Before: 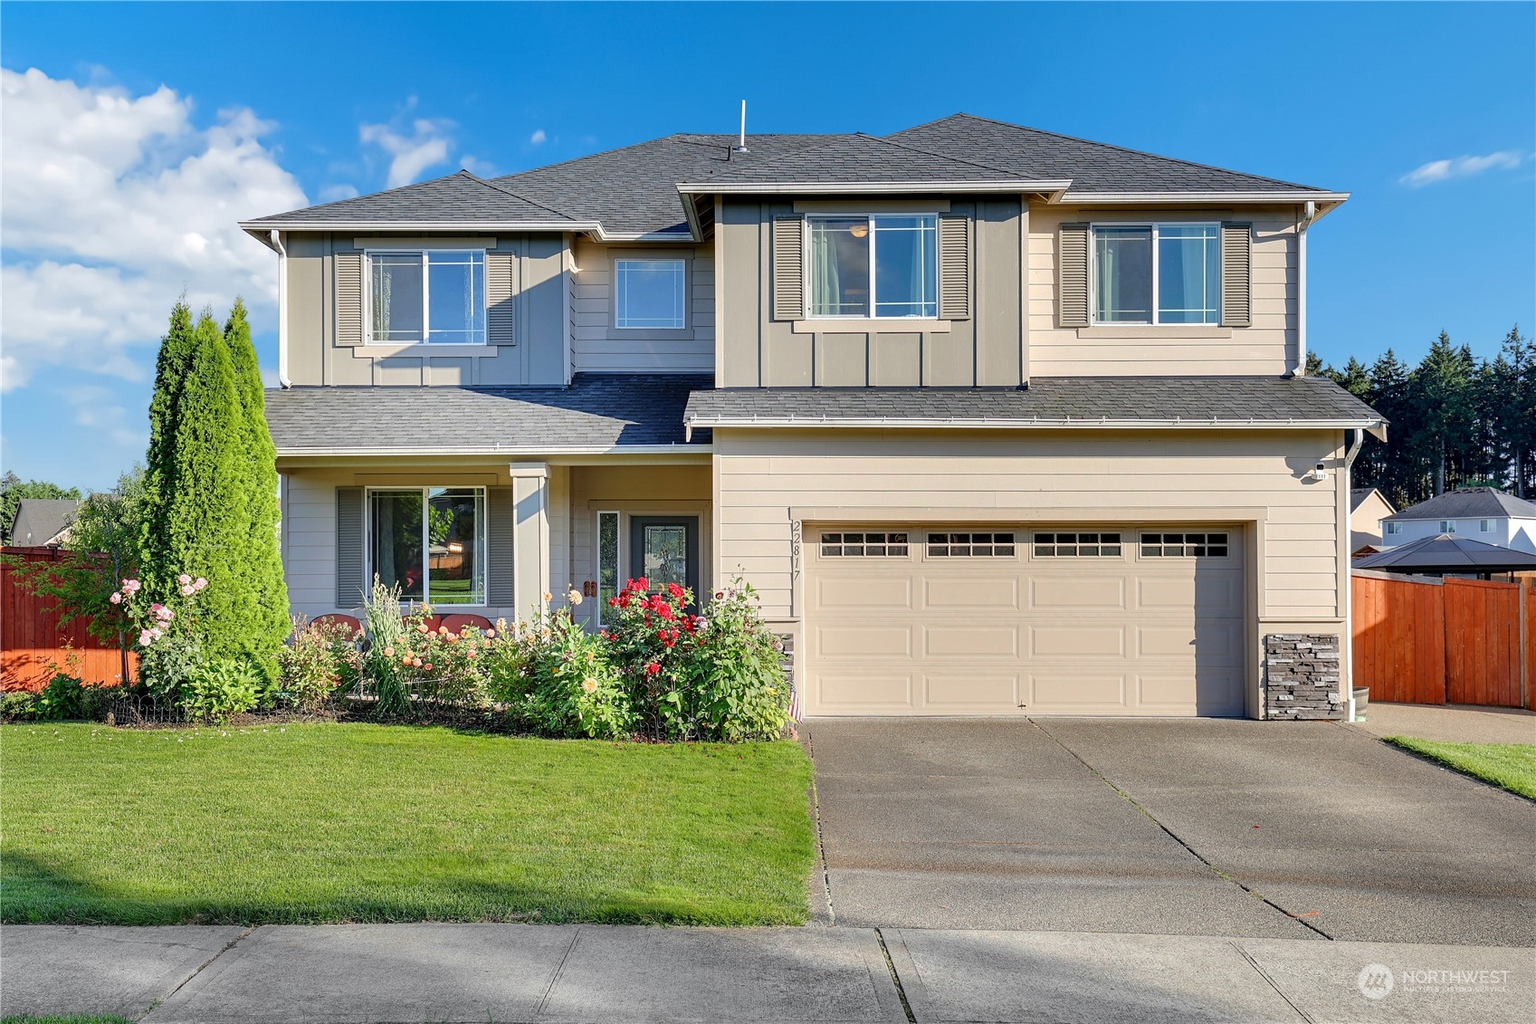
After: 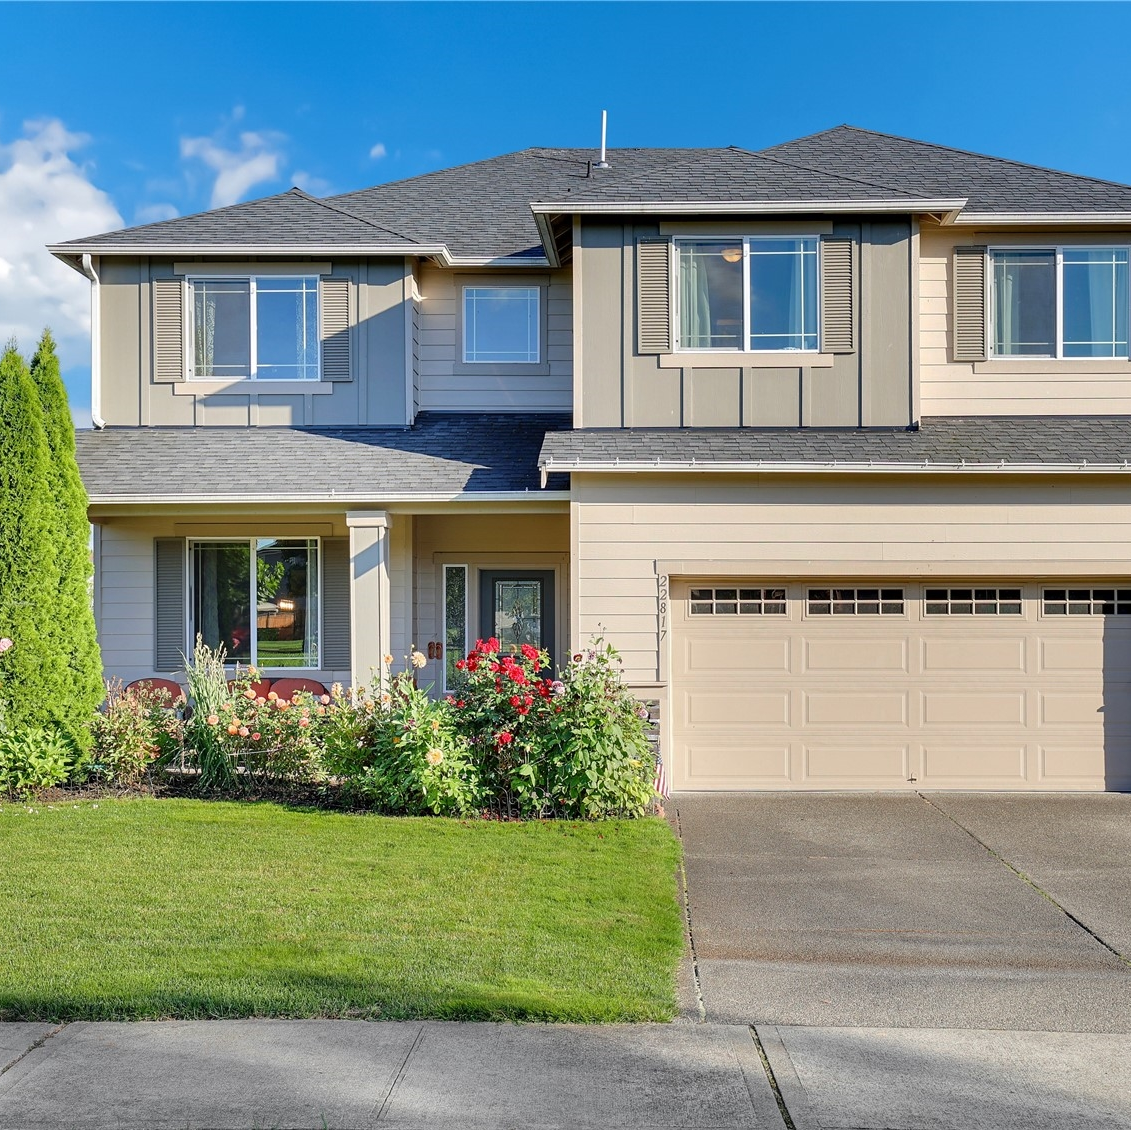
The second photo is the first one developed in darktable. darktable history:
crop and rotate: left 12.814%, right 20.534%
